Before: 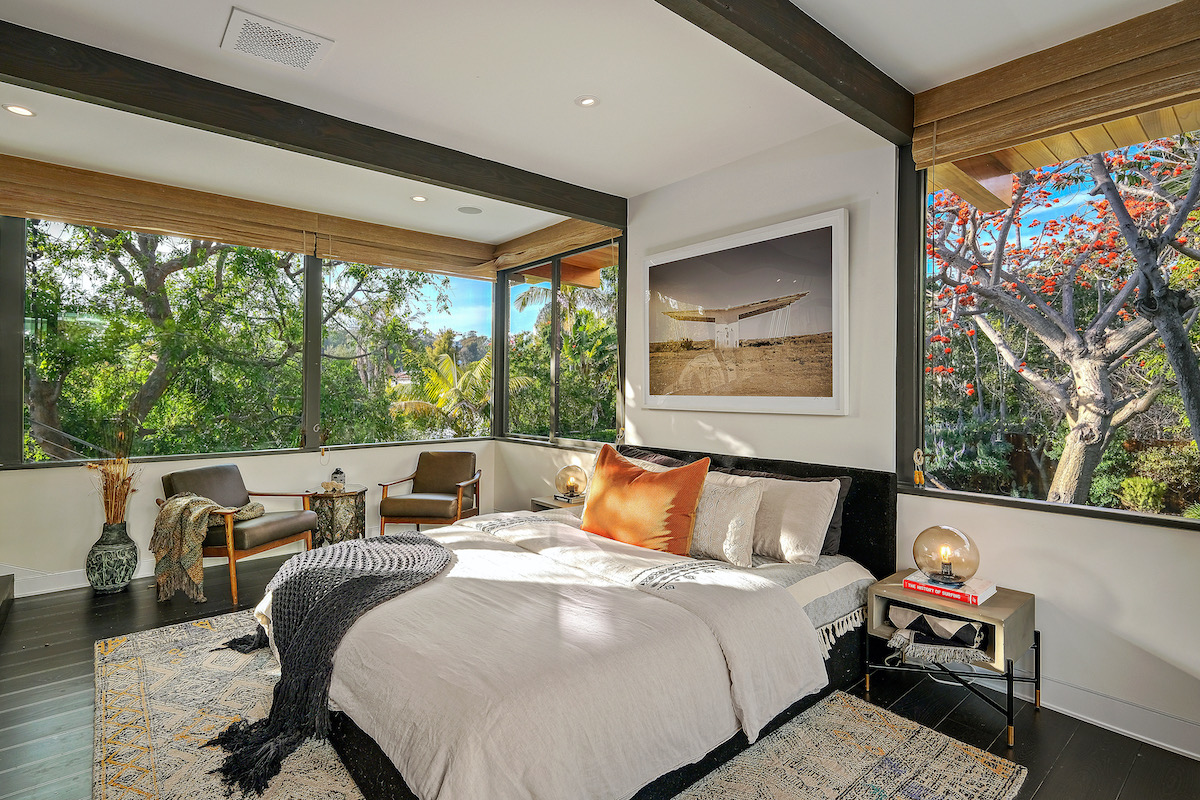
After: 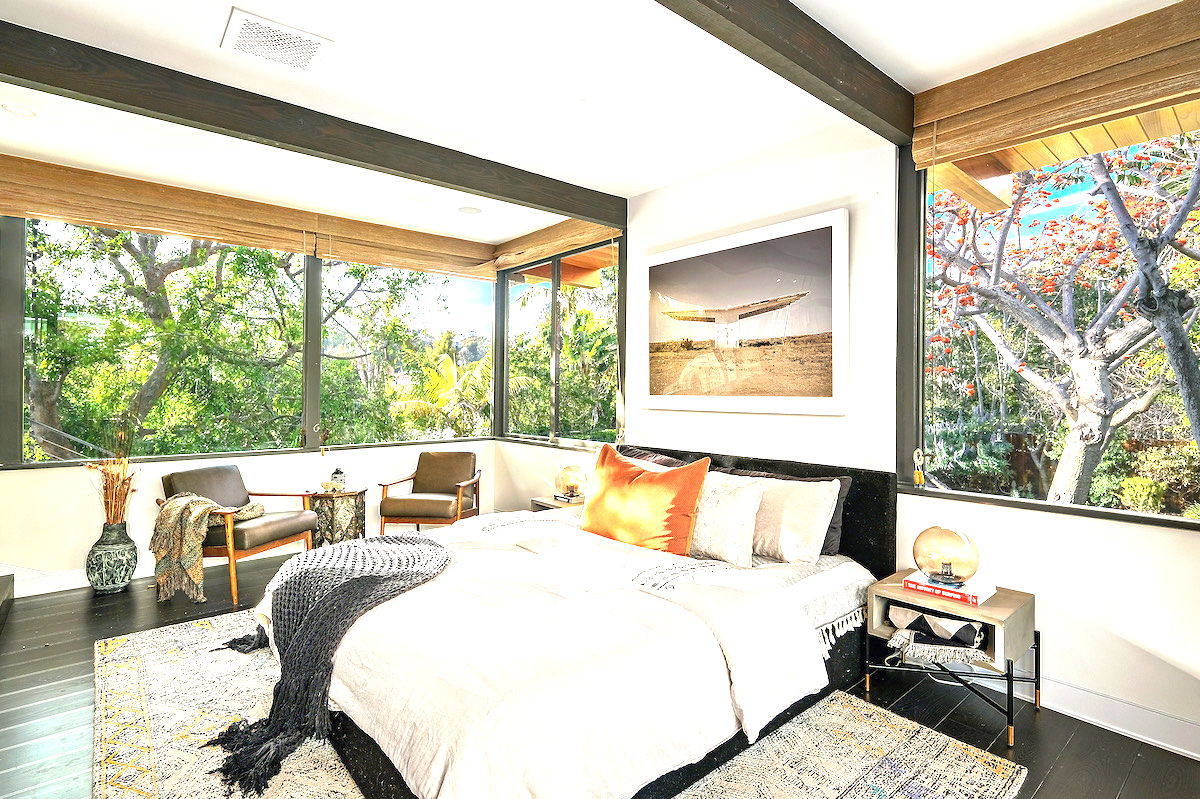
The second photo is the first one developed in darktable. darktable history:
contrast brightness saturation: saturation -0.04
crop: bottom 0.071%
exposure: black level correction 0, exposure 1.5 EV, compensate highlight preservation false
